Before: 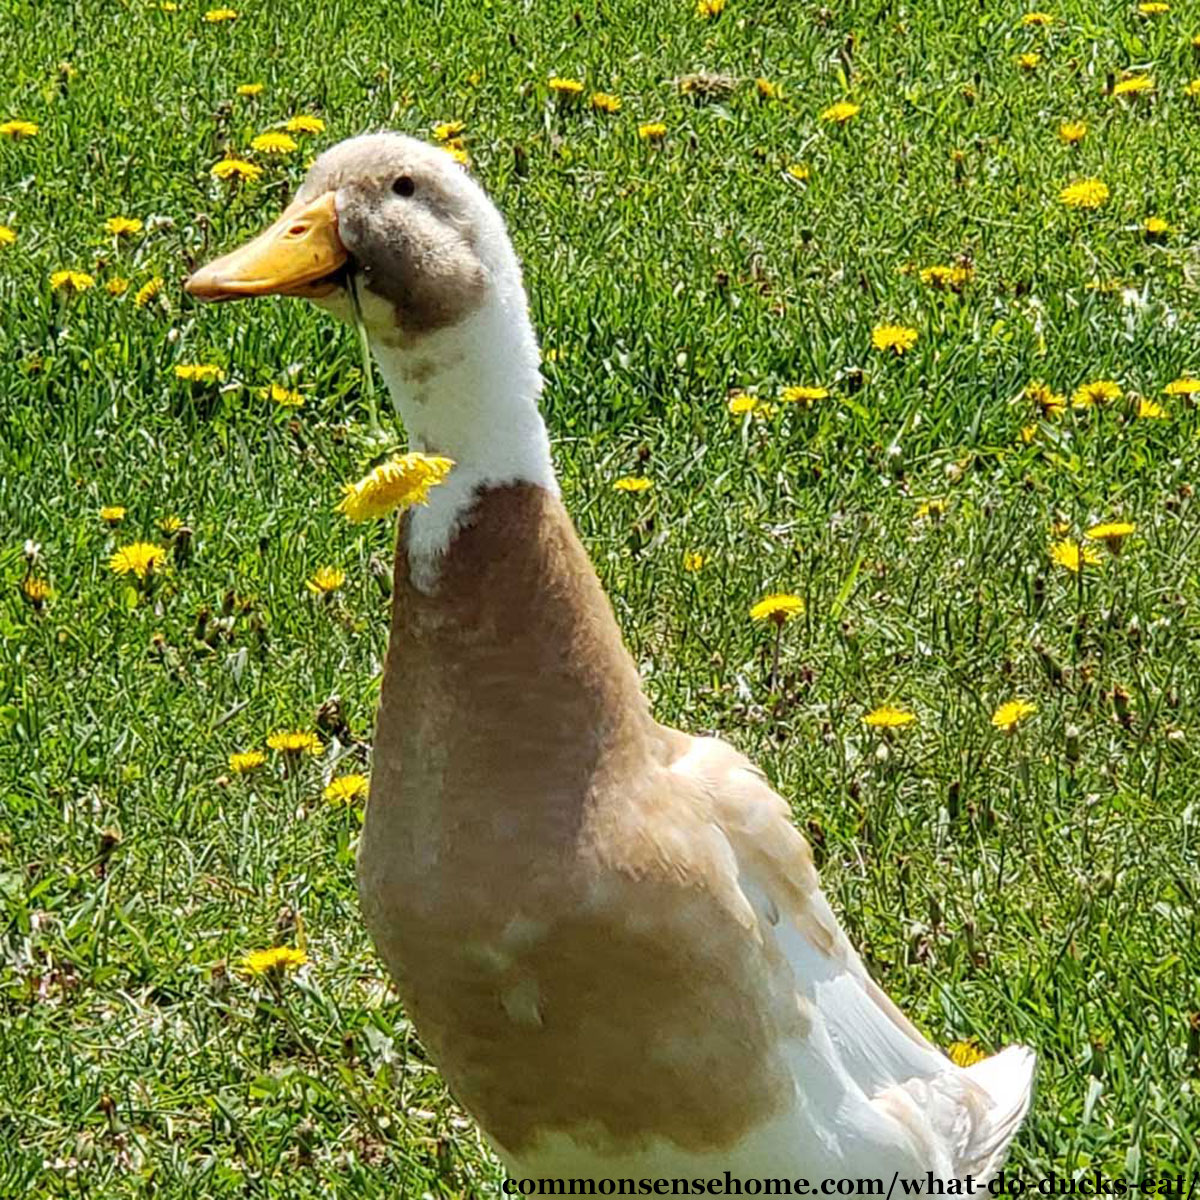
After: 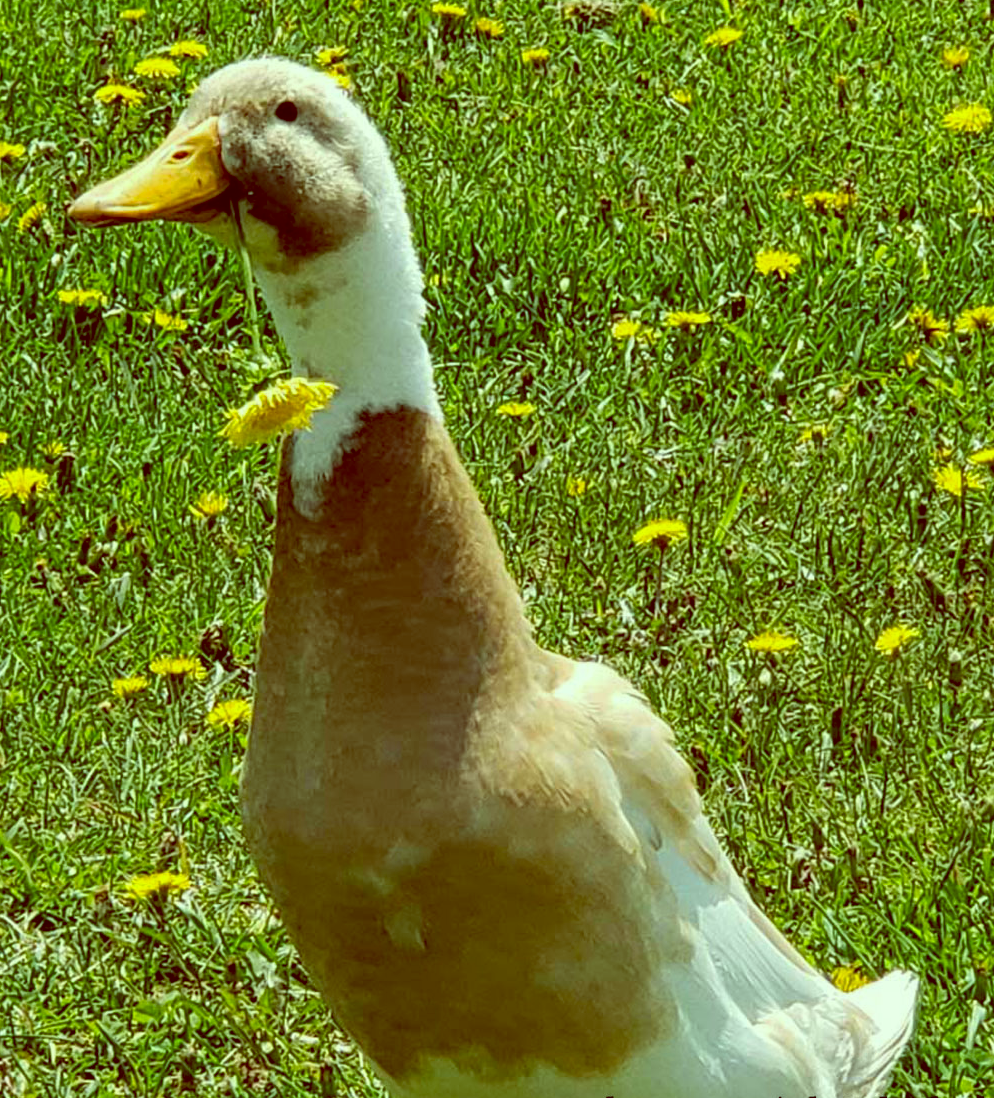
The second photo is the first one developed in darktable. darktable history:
crop: left 9.807%, top 6.259%, right 7.334%, bottom 2.177%
color balance: lift [1, 1.015, 0.987, 0.985], gamma [1, 0.959, 1.042, 0.958], gain [0.927, 0.938, 1.072, 0.928], contrast 1.5%
